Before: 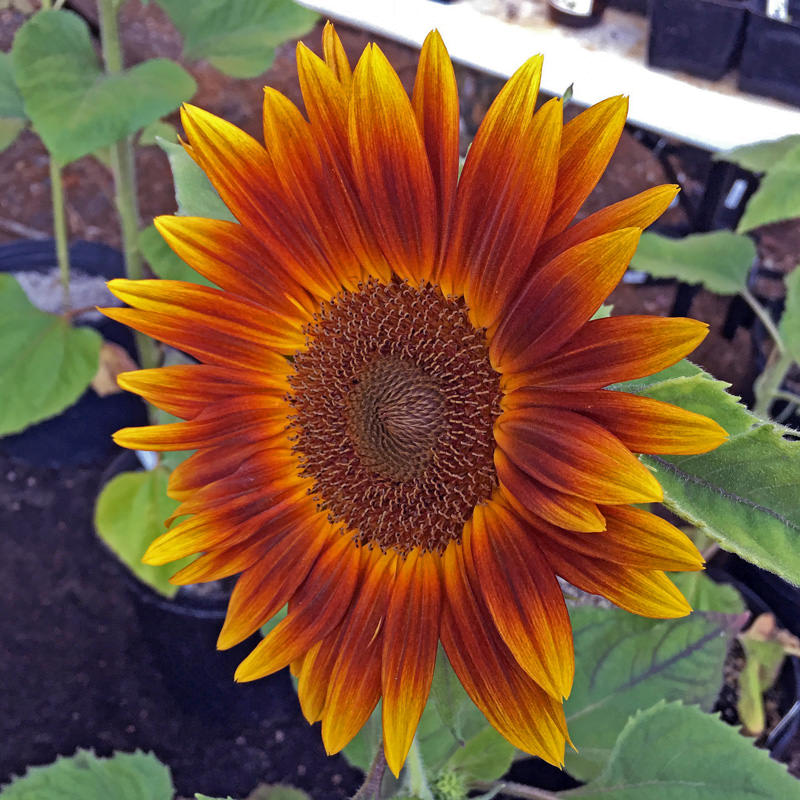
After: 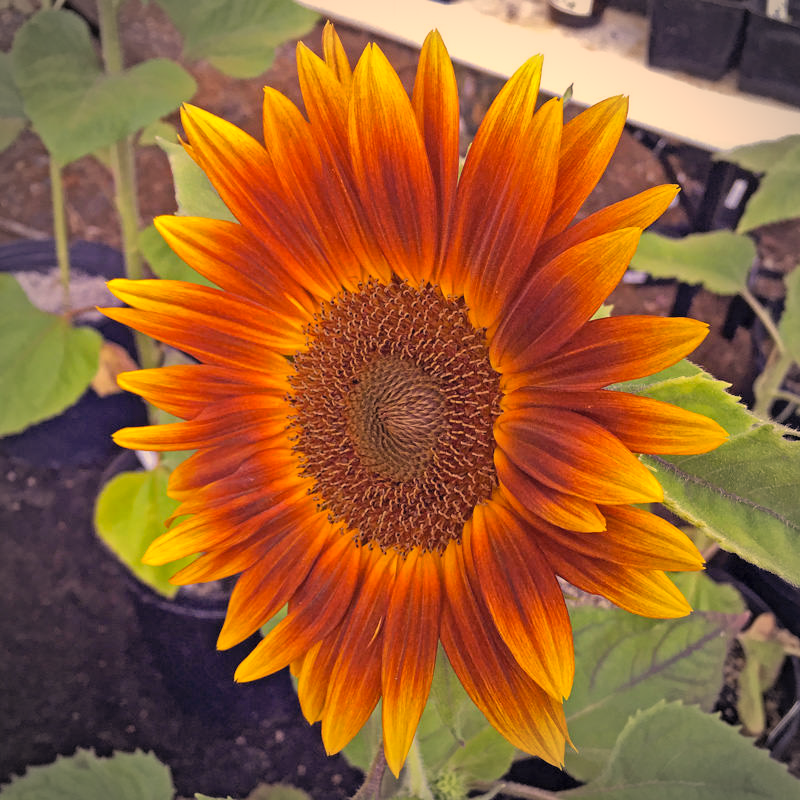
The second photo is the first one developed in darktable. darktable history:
vignetting: on, module defaults
contrast brightness saturation: brightness 0.15
color correction: highlights a* 15, highlights b* 31.55
